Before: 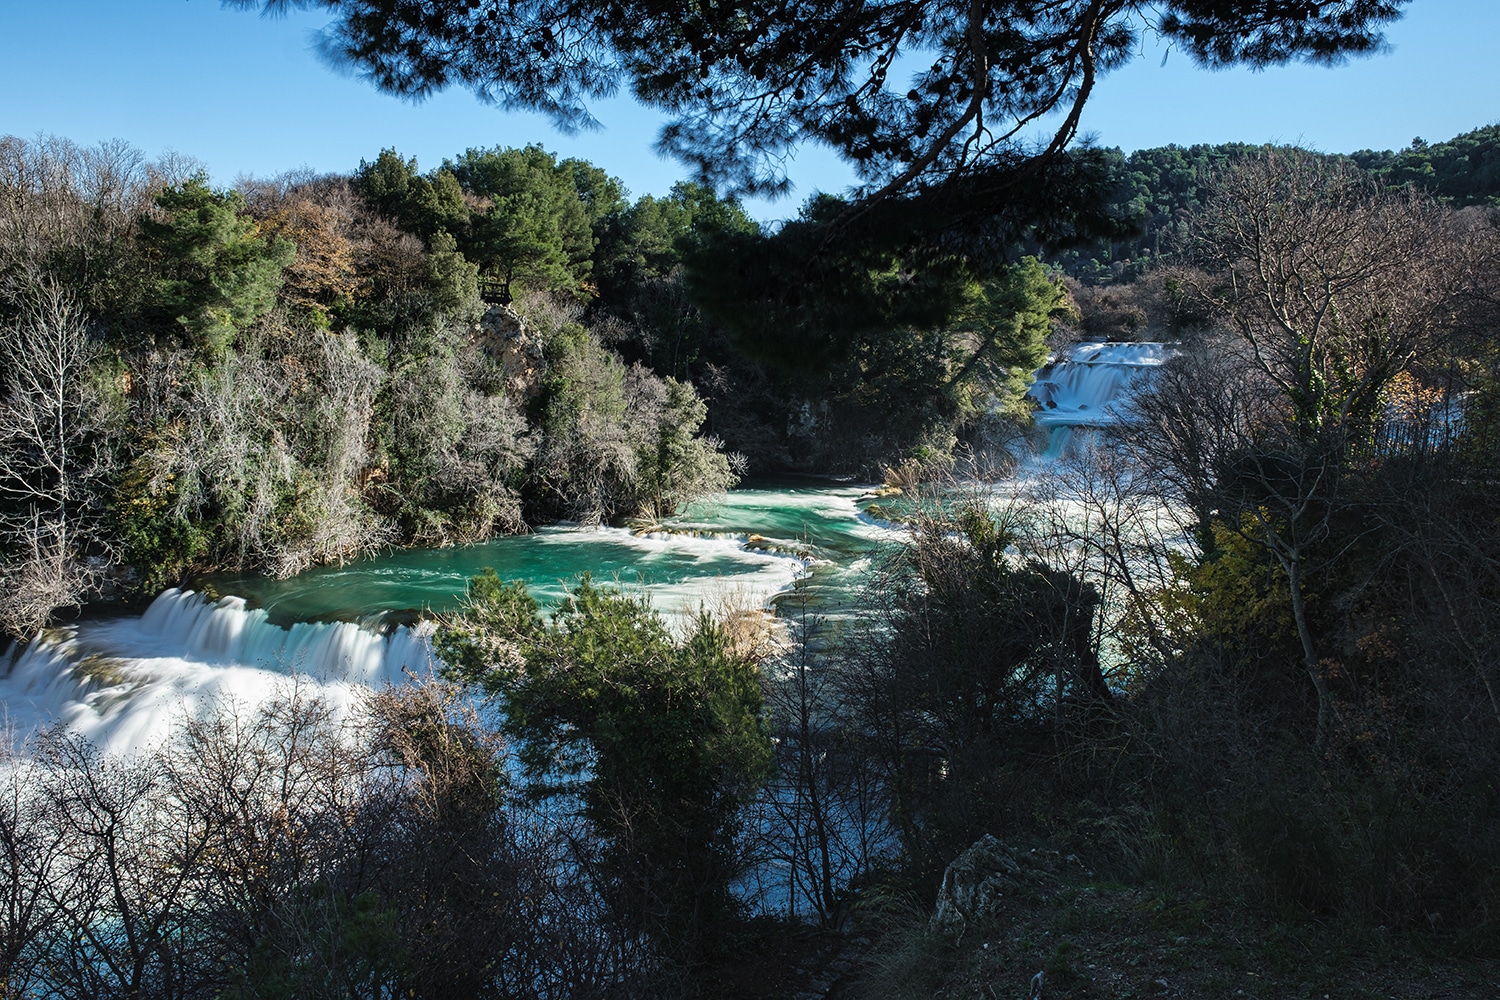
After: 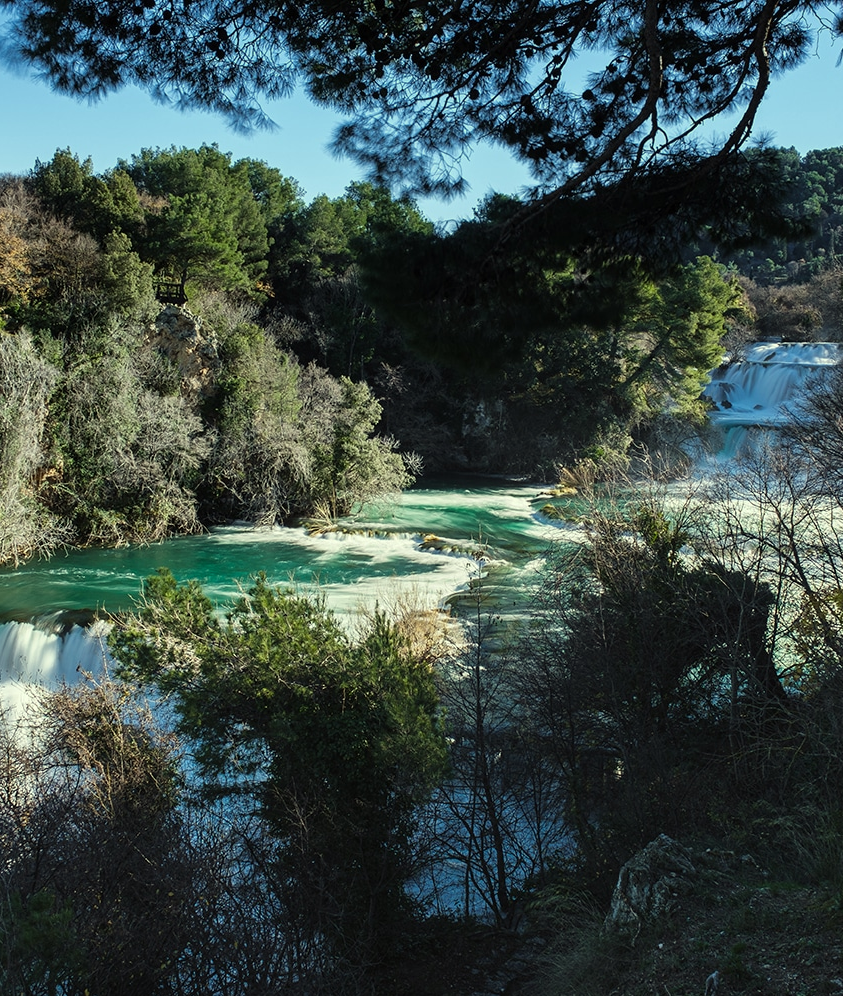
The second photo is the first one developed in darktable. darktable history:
color correction: highlights a* -5.94, highlights b* 11.19
crop: left 21.674%, right 22.086%
